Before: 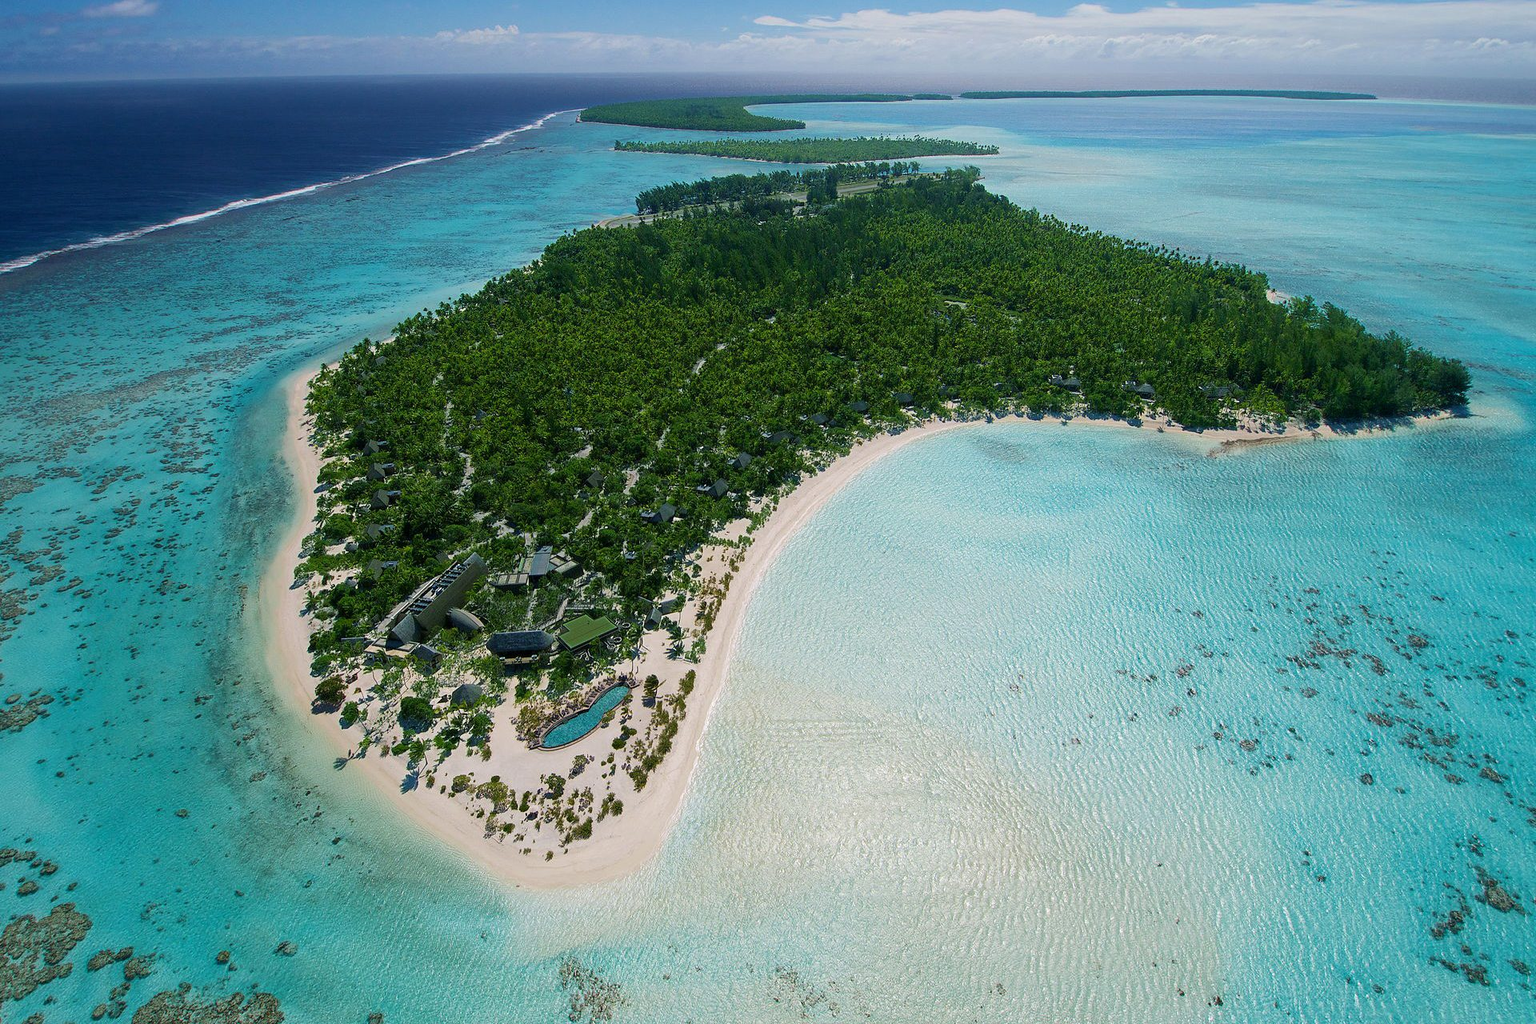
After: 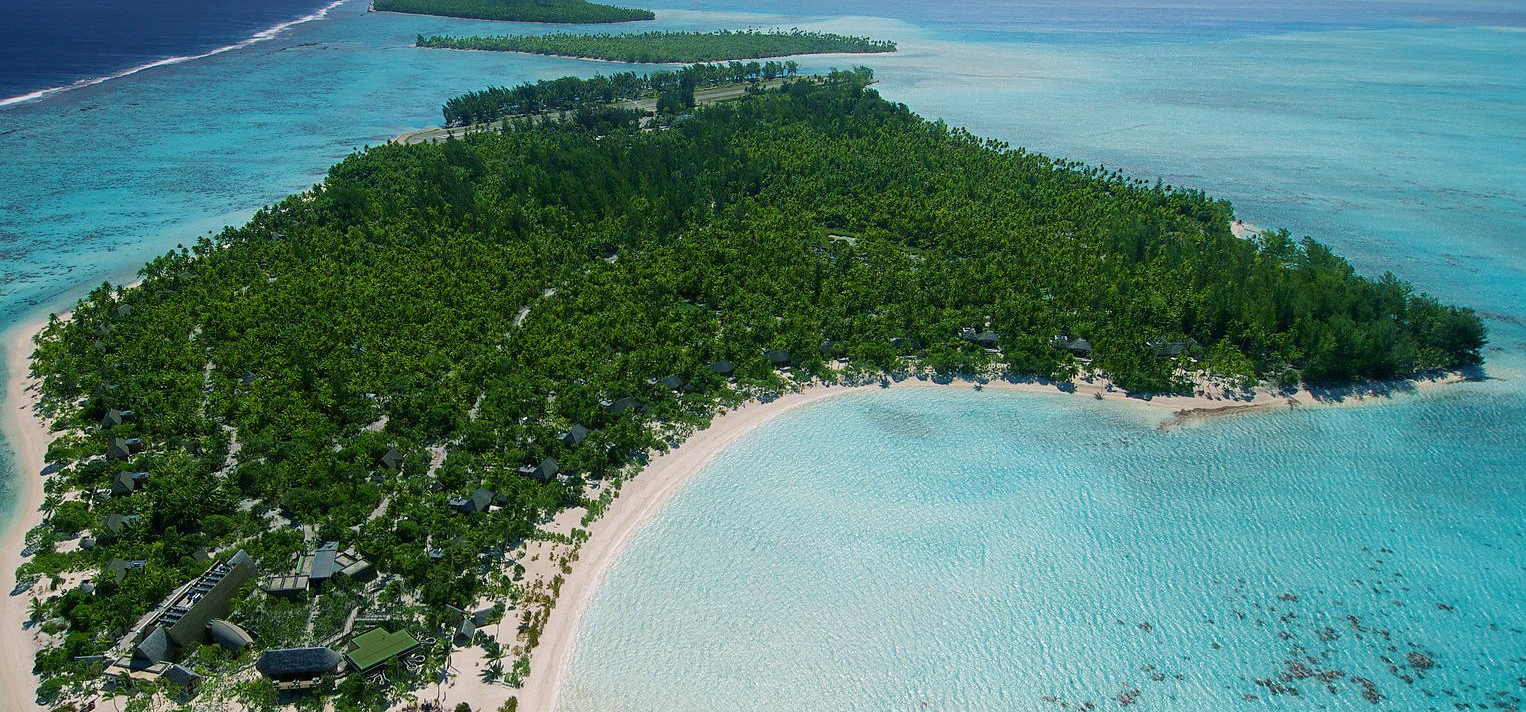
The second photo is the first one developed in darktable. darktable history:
bloom: size 15%, threshold 97%, strength 7%
crop: left 18.38%, top 11.092%, right 2.134%, bottom 33.217%
